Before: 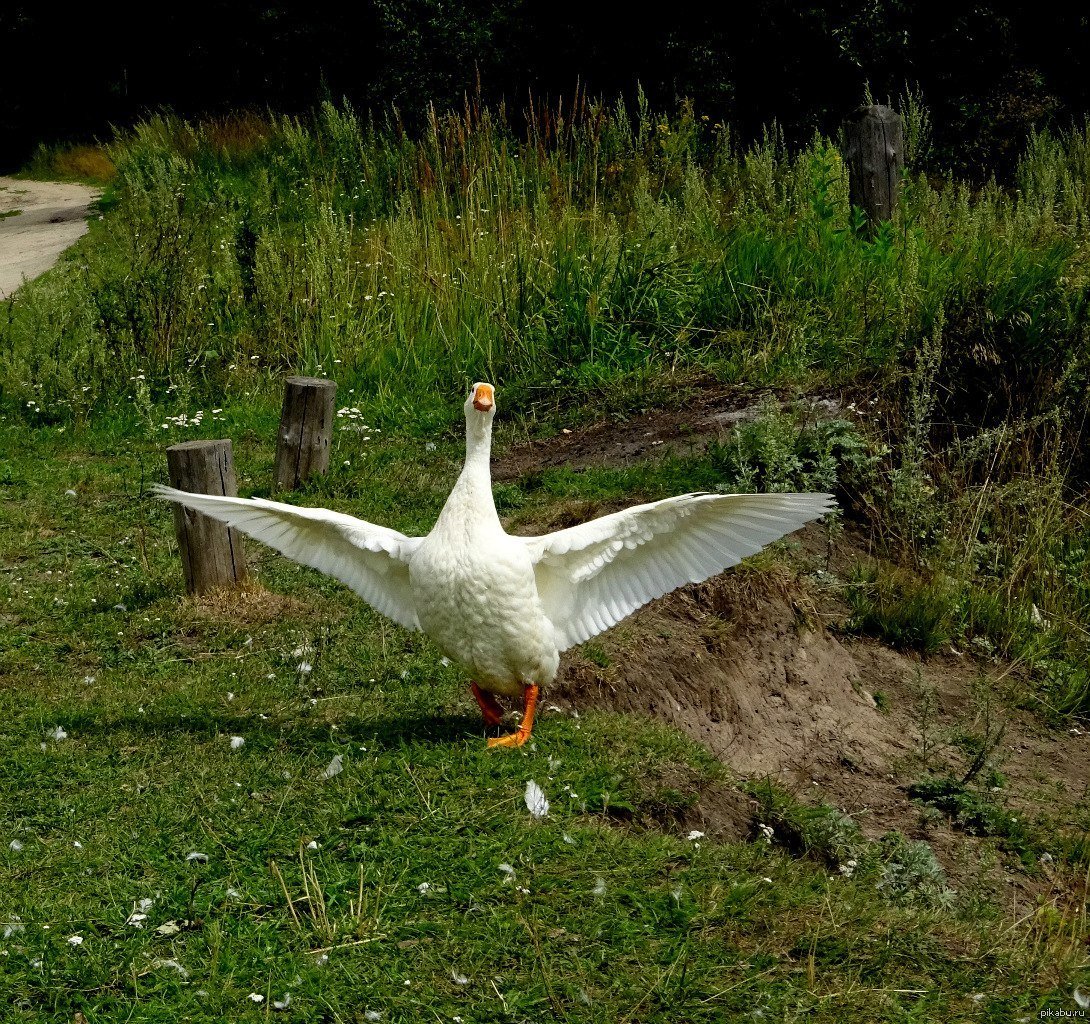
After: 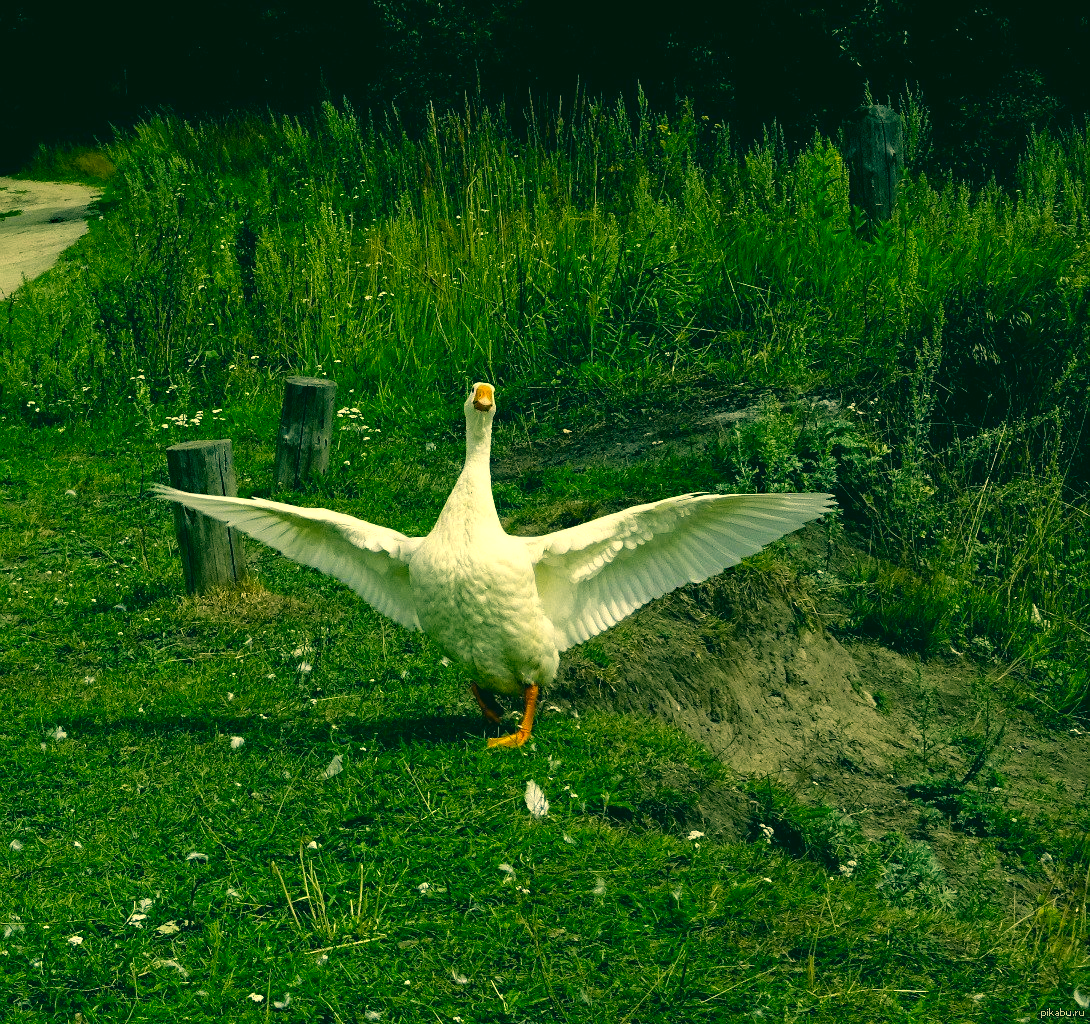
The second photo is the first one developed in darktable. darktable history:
color correction: highlights a* 2.27, highlights b* 33.81, shadows a* -36.98, shadows b* -5.47
tone equalizer: on, module defaults
exposure: exposure 0.168 EV, compensate highlight preservation false
haze removal: compatibility mode true, adaptive false
